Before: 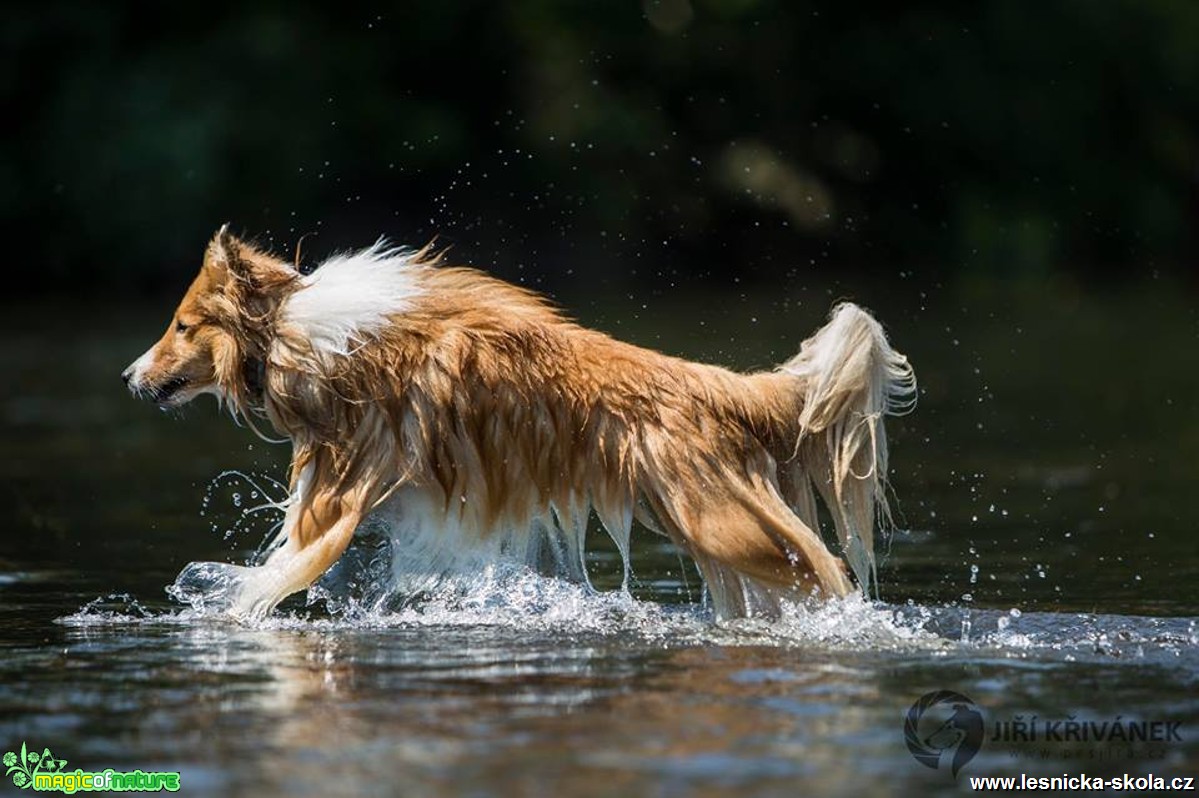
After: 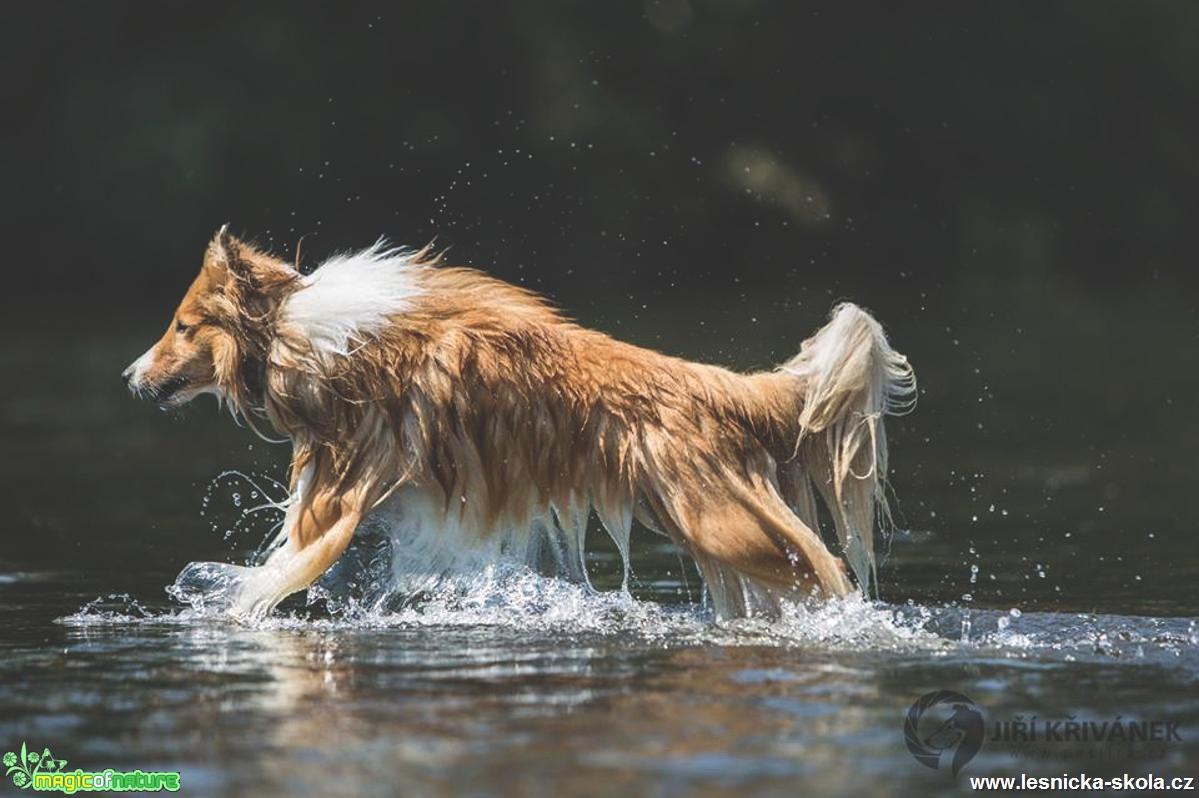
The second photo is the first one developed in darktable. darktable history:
exposure: black level correction -0.029, compensate highlight preservation false
local contrast: mode bilateral grid, contrast 20, coarseness 49, detail 119%, midtone range 0.2
